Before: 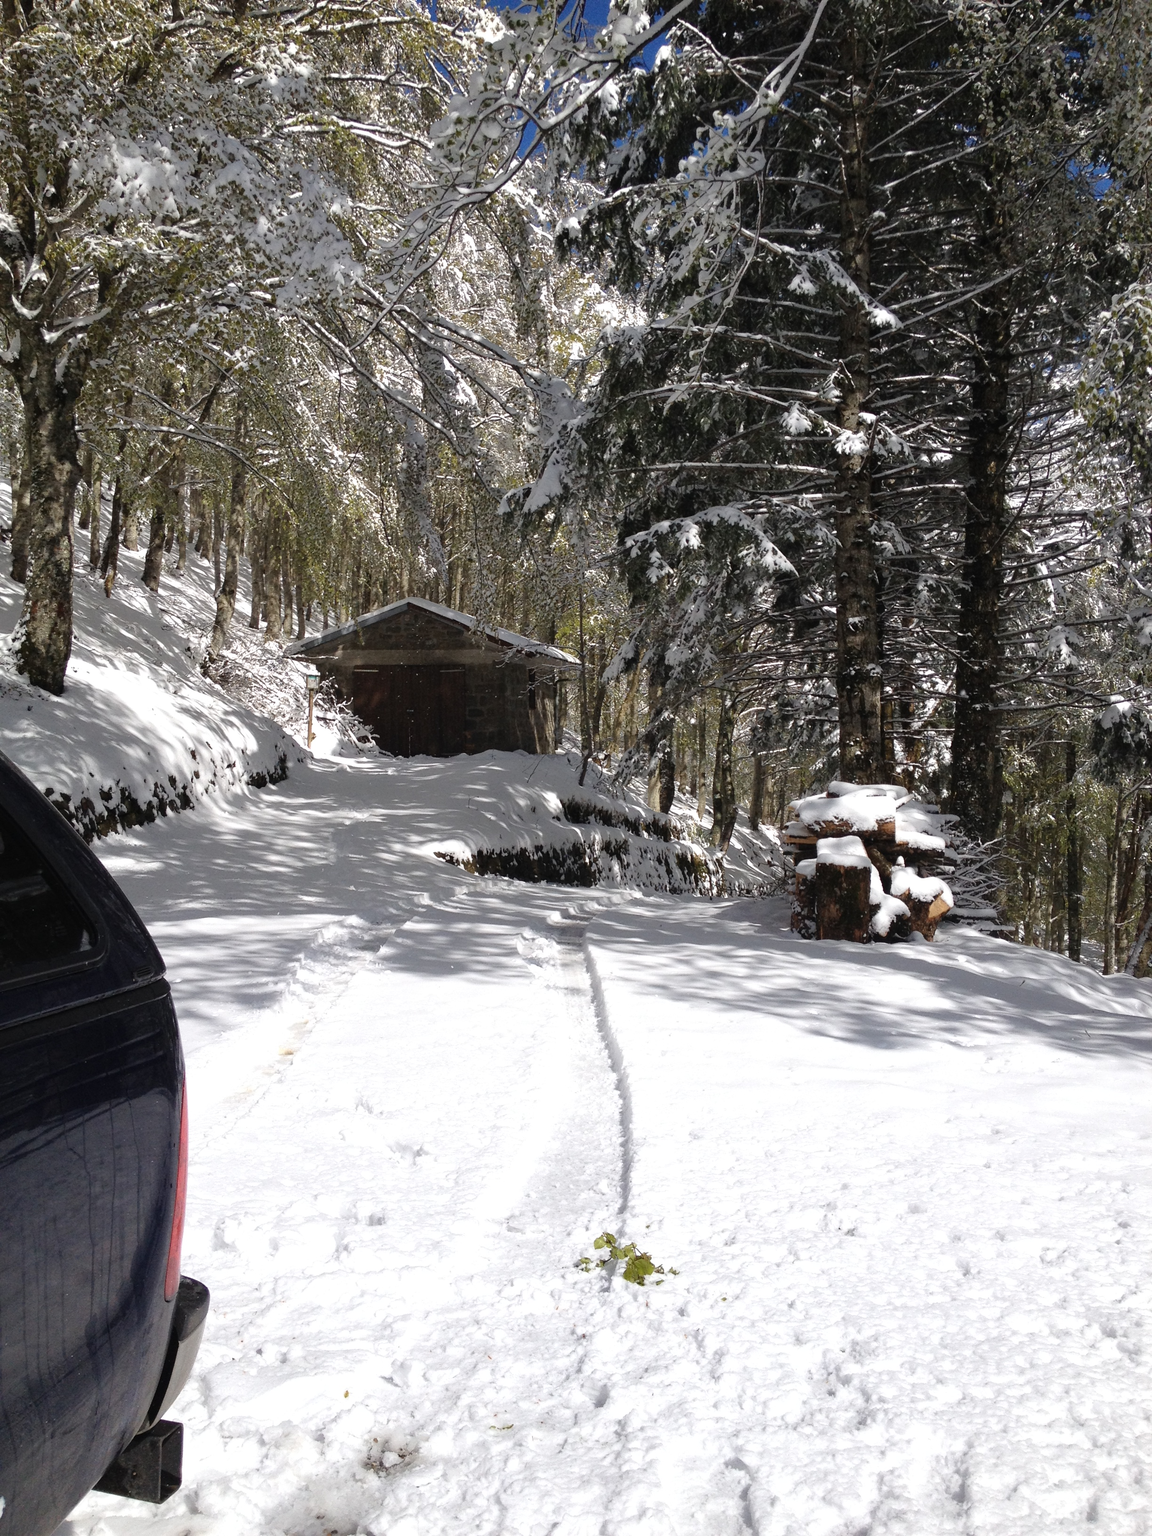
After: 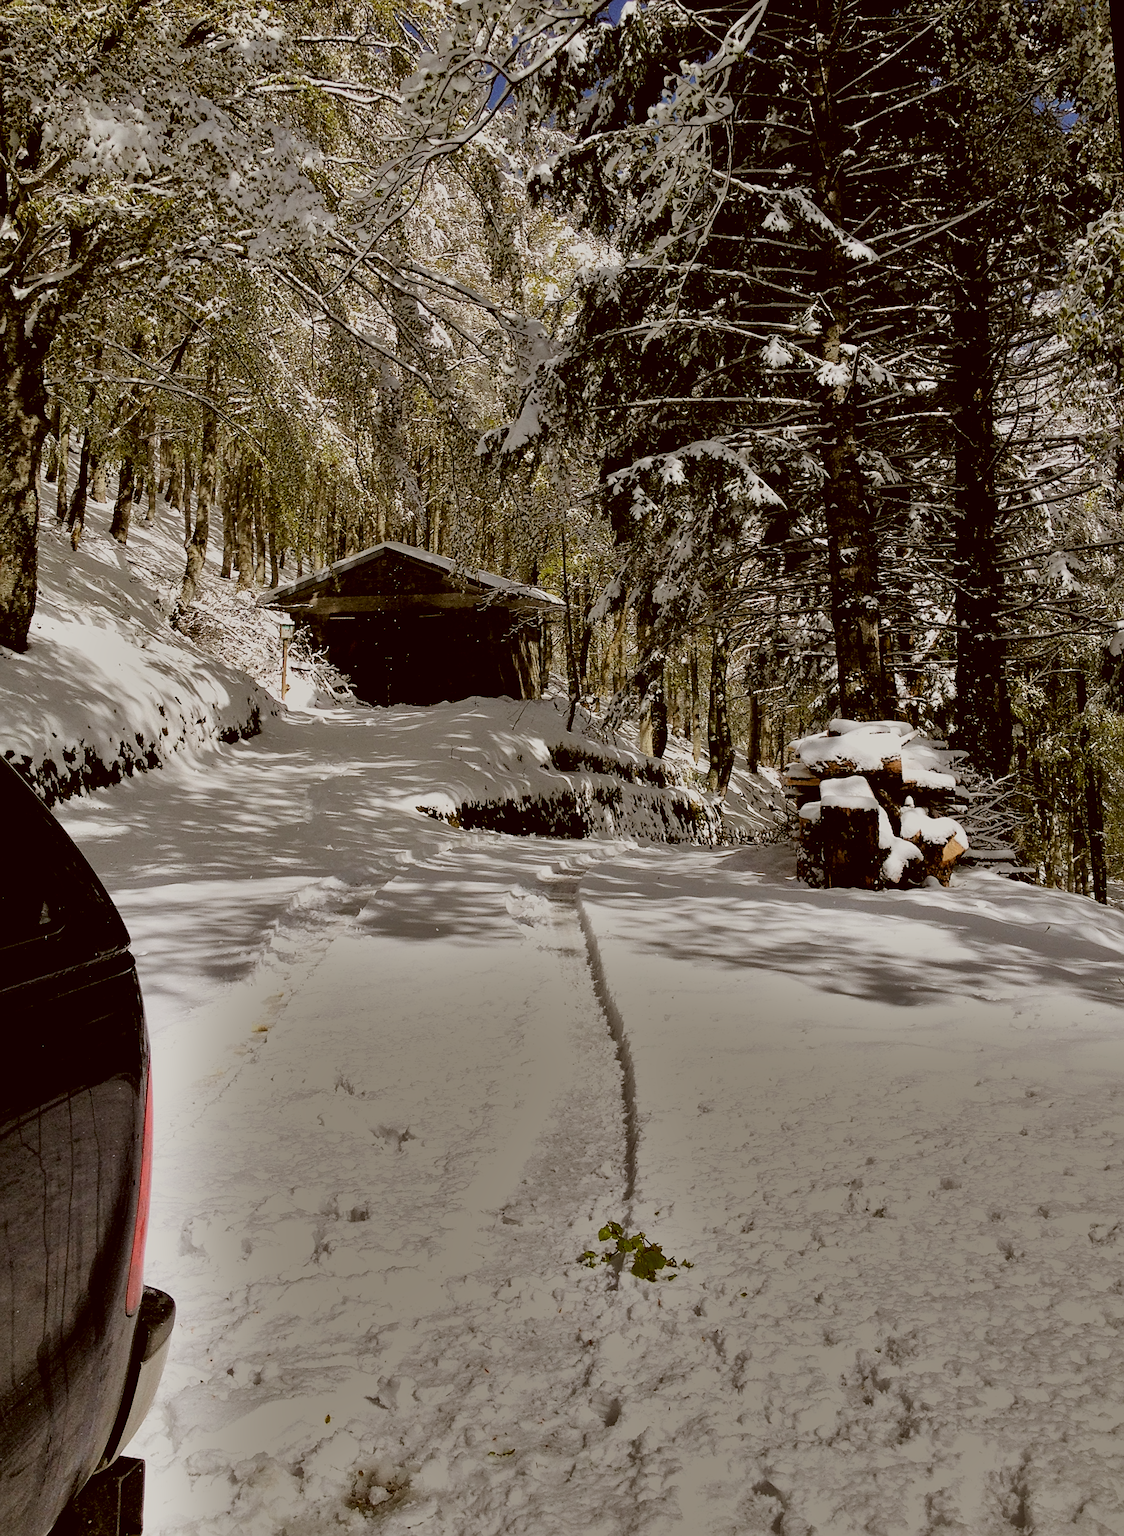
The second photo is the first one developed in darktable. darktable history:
sharpen: on, module defaults
shadows and highlights: shadows 20.91, highlights -82.73, soften with gaussian
color correction: highlights a* -0.482, highlights b* 0.161, shadows a* 4.66, shadows b* 20.72
filmic rgb: black relative exposure -7.15 EV, white relative exposure 5.36 EV, hardness 3.02, color science v6 (2022)
rotate and perspective: rotation -1.68°, lens shift (vertical) -0.146, crop left 0.049, crop right 0.912, crop top 0.032, crop bottom 0.96
exposure: black level correction 0.016, exposure -0.009 EV, compensate highlight preservation false
